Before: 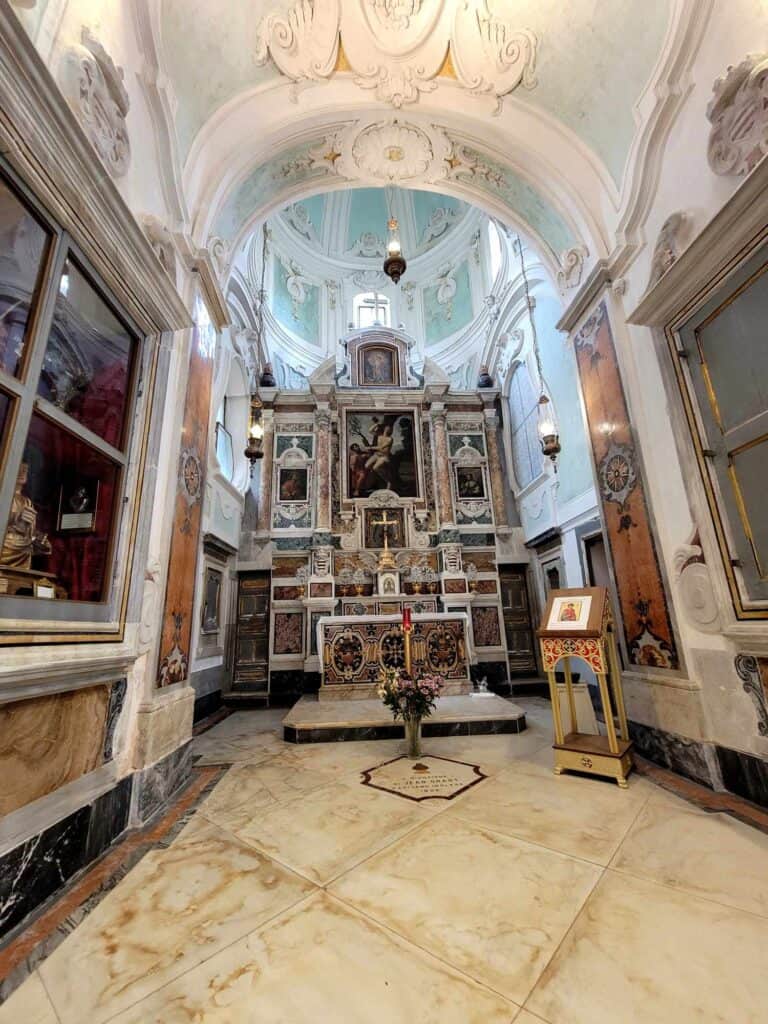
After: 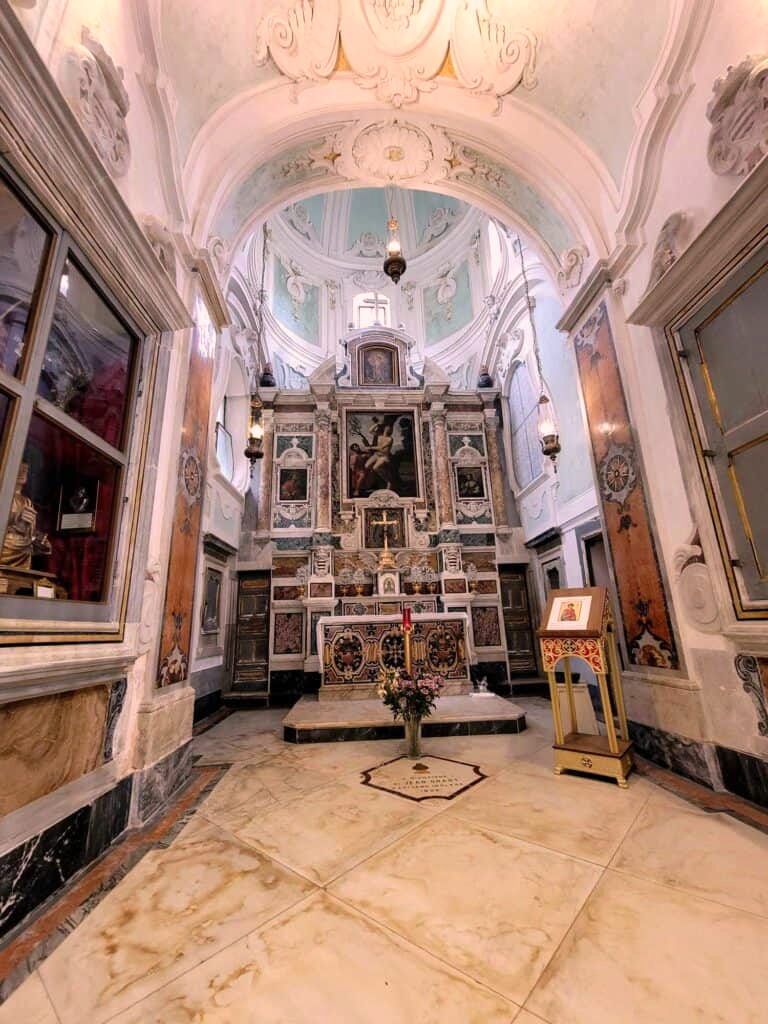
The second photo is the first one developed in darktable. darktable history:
color correction: highlights a* 14.52, highlights b* 4.84
tone equalizer: on, module defaults
